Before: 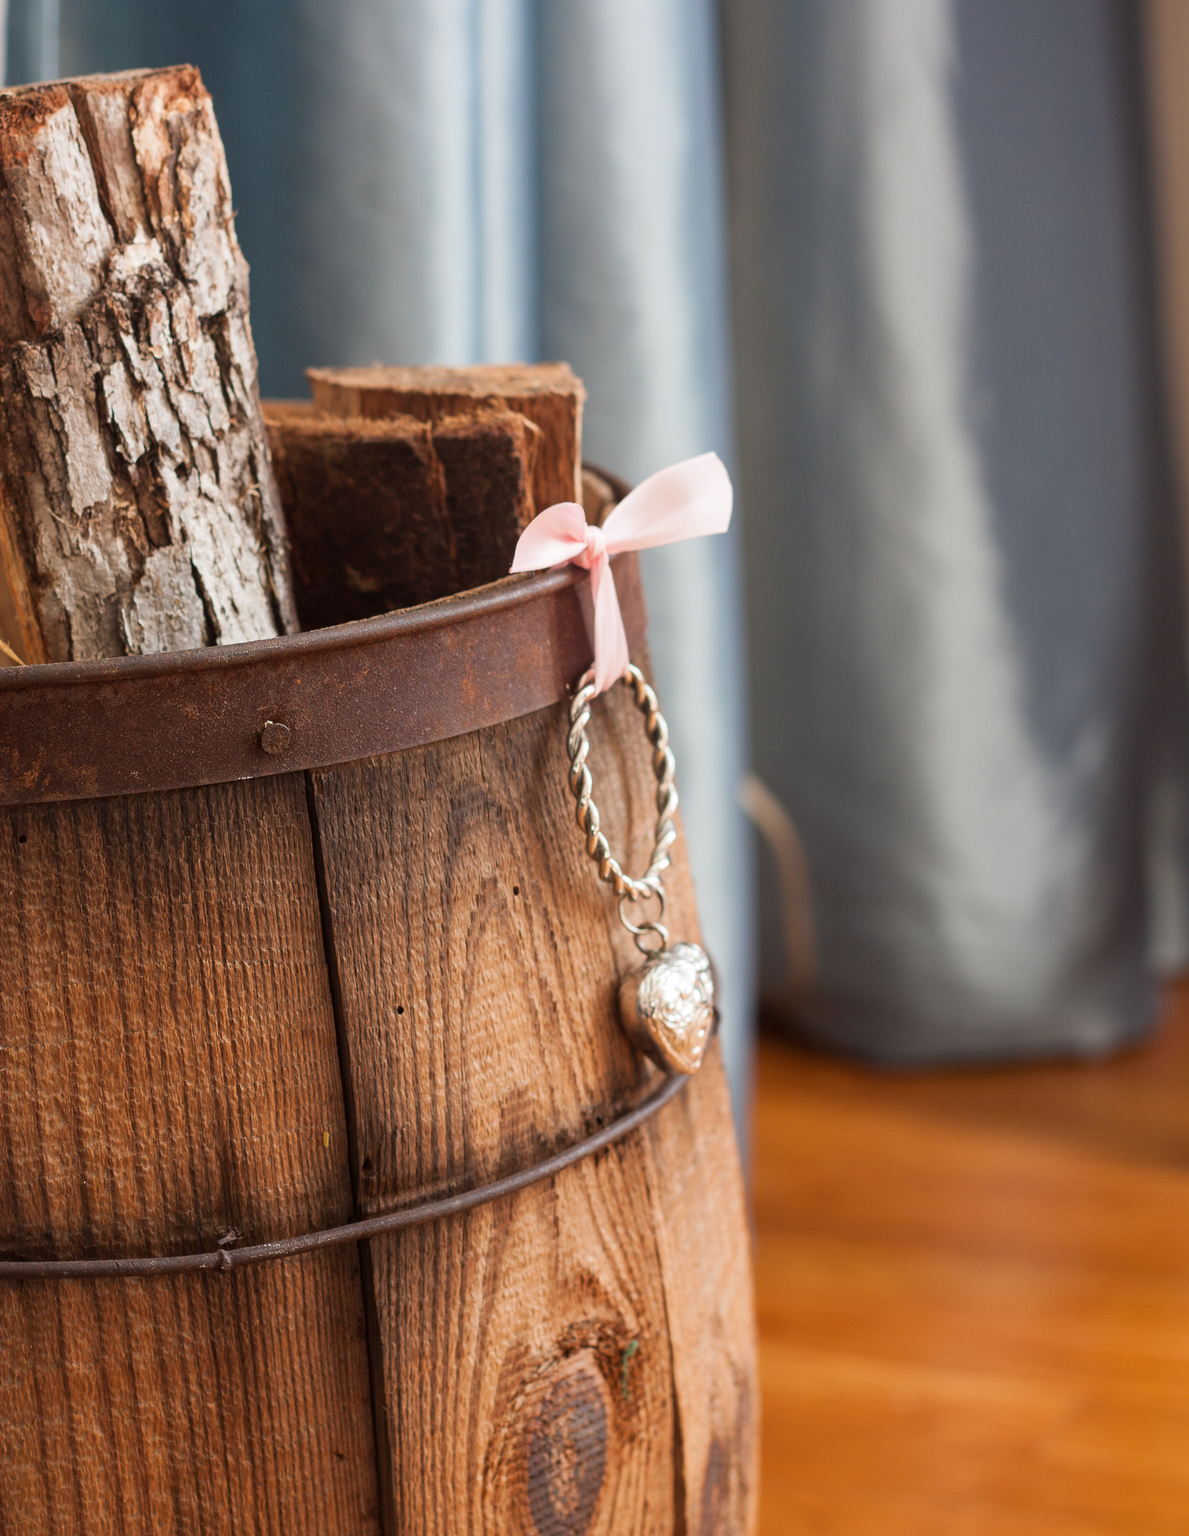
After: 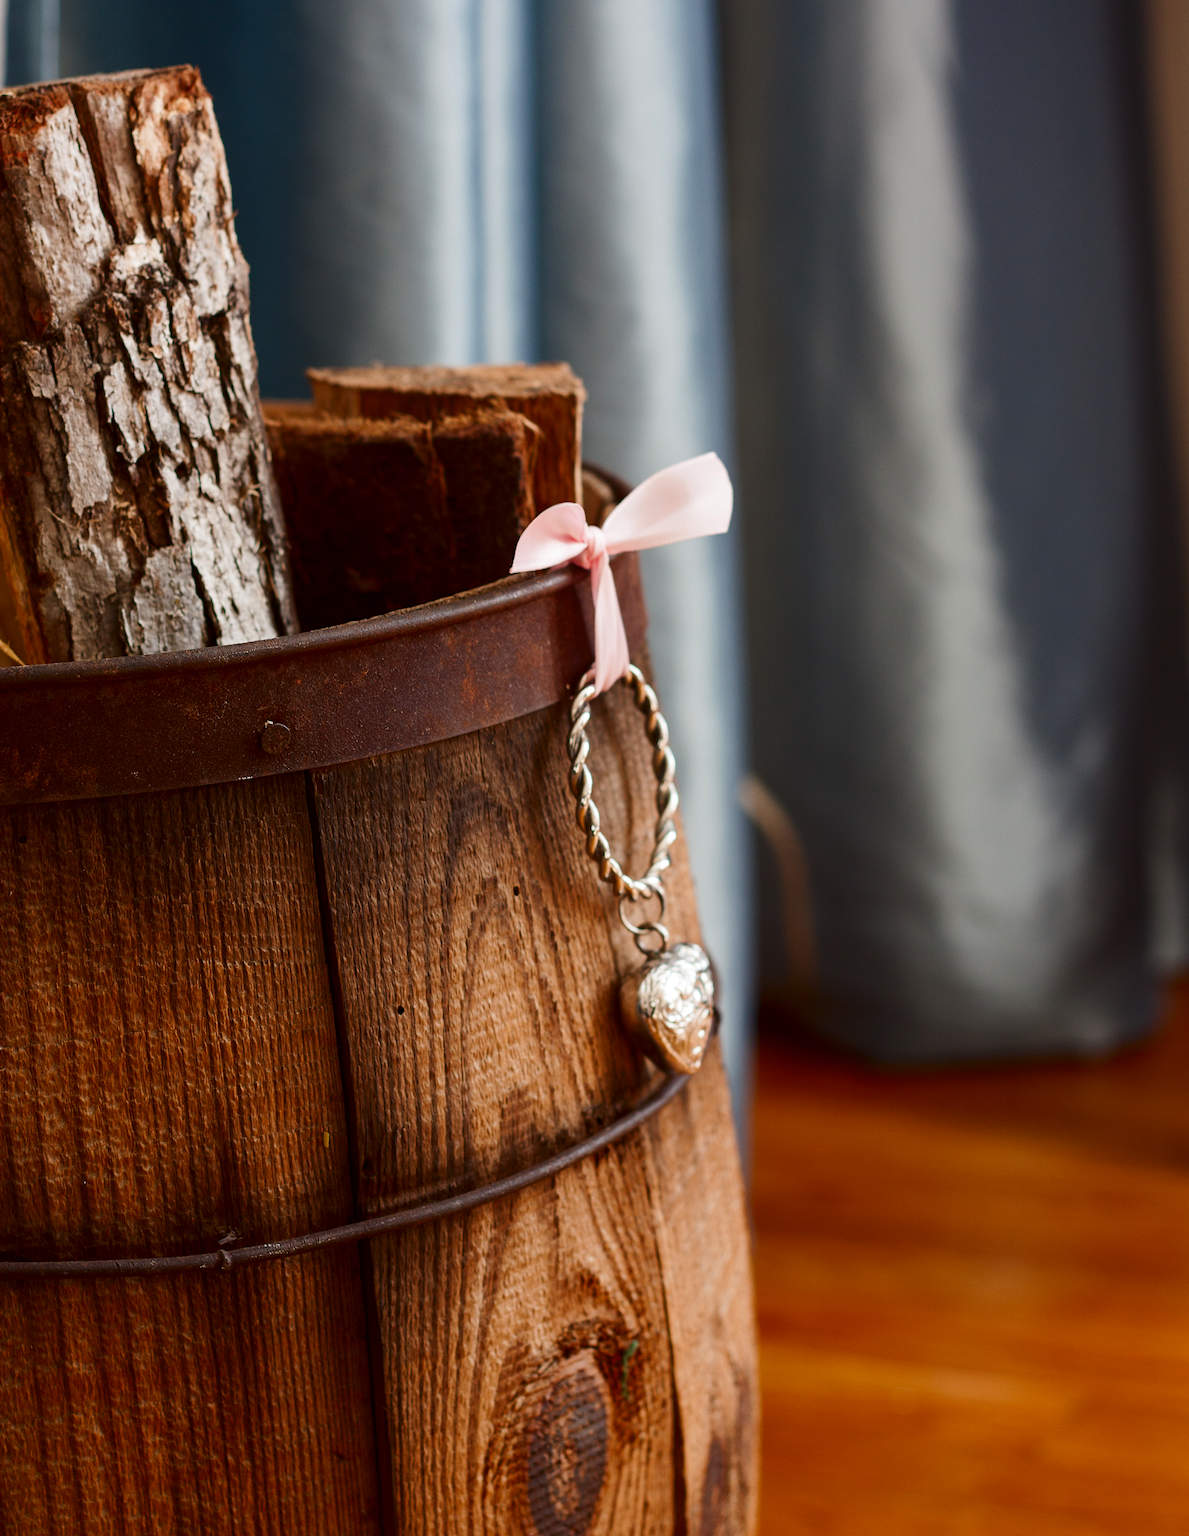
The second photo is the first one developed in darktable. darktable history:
contrast brightness saturation: contrast 0.095, brightness -0.278, saturation 0.146
color calibration: illuminant same as pipeline (D50), adaptation XYZ, x 0.346, y 0.358, temperature 5019.59 K
tone equalizer: on, module defaults
